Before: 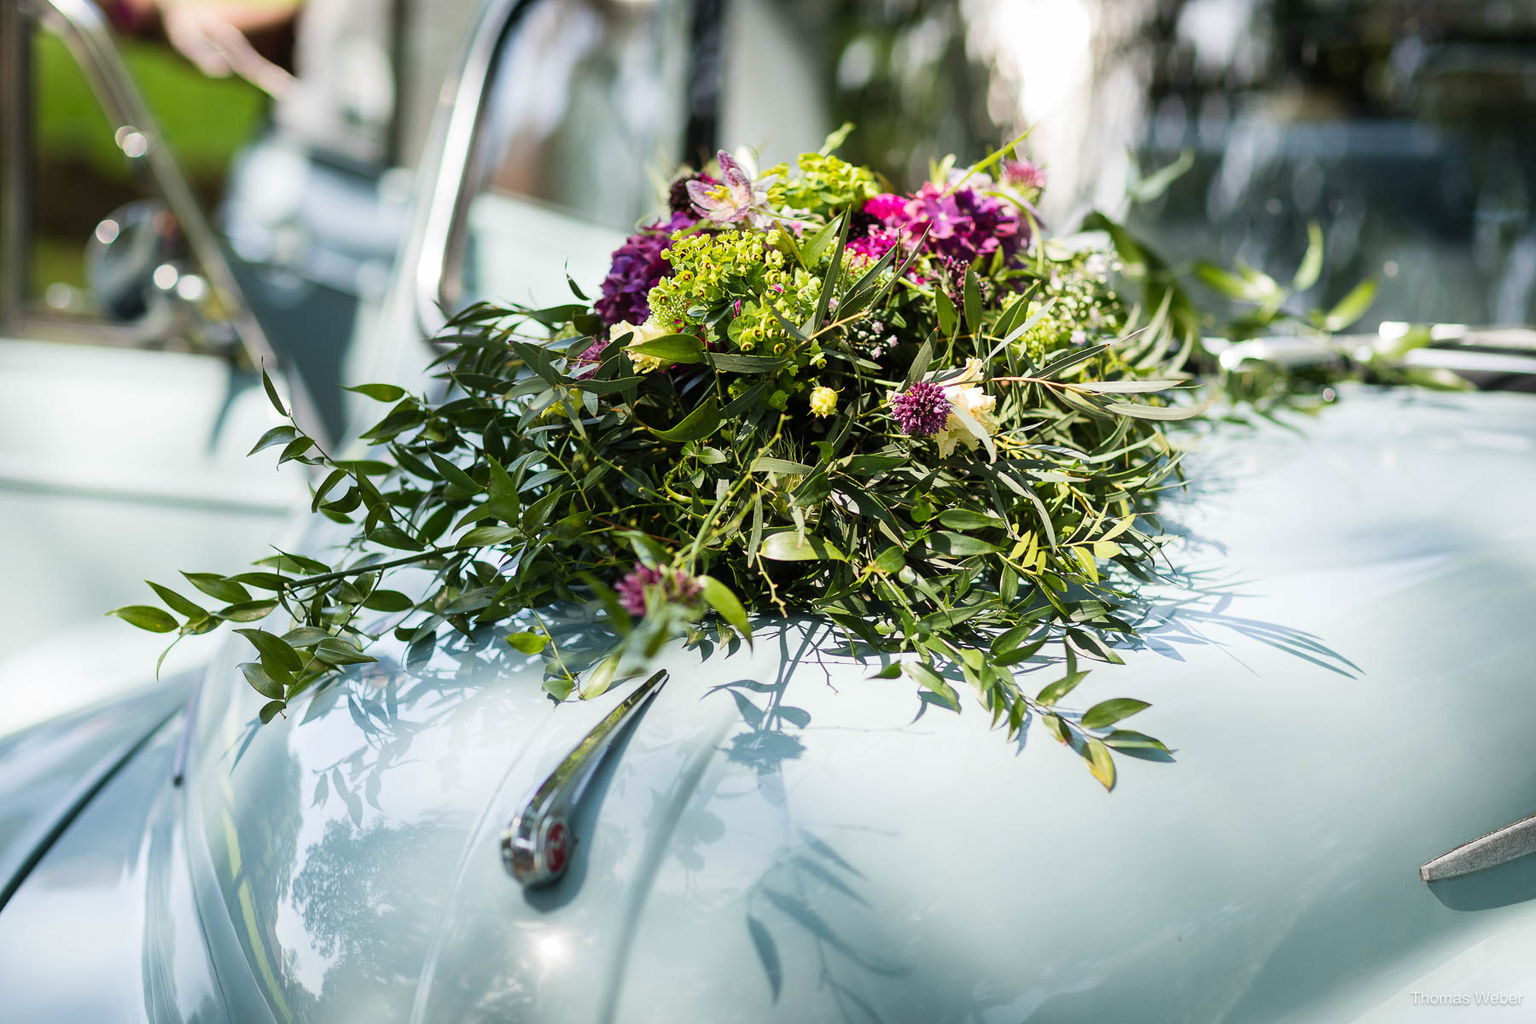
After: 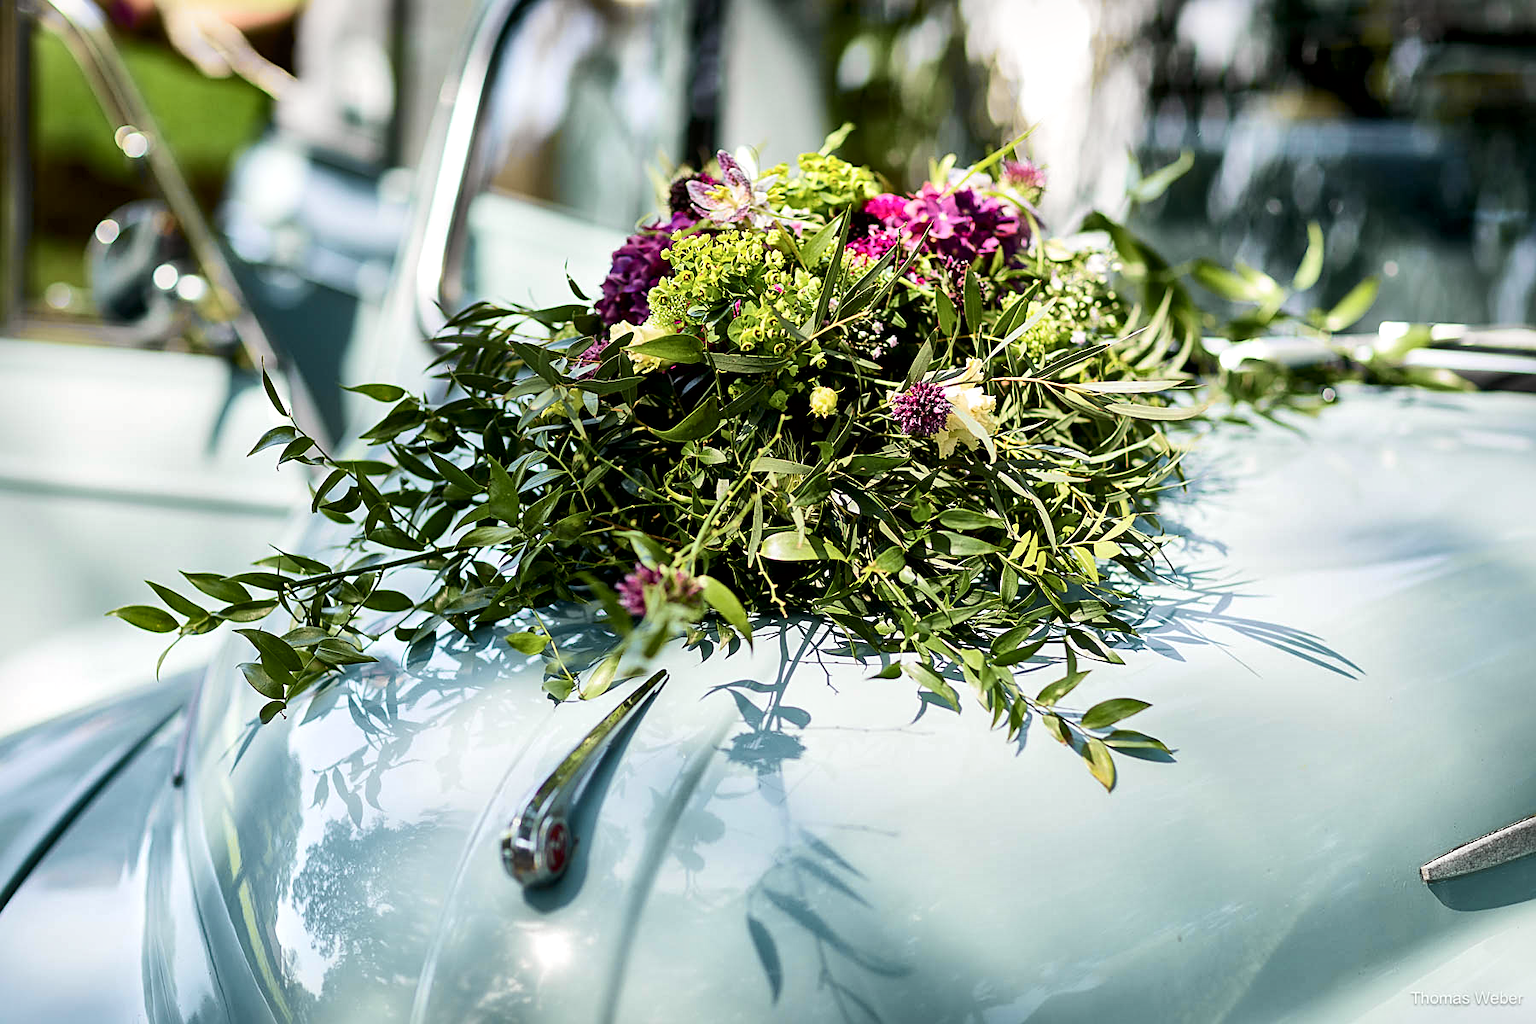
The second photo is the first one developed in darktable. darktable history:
shadows and highlights: shadows 20.55, highlights -20.99, soften with gaussian
sharpen: on, module defaults
exposure: black level correction 0.001, exposure -0.125 EV, compensate exposure bias true, compensate highlight preservation false
local contrast: mode bilateral grid, contrast 20, coarseness 50, detail 179%, midtone range 0.2
tone equalizer: on, module defaults
tone curve: curves: ch0 [(0, 0.024) (0.049, 0.038) (0.176, 0.162) (0.33, 0.331) (0.432, 0.475) (0.601, 0.665) (0.843, 0.876) (1, 1)]; ch1 [(0, 0) (0.339, 0.358) (0.445, 0.439) (0.476, 0.47) (0.504, 0.504) (0.53, 0.511) (0.557, 0.558) (0.627, 0.635) (0.728, 0.746) (1, 1)]; ch2 [(0, 0) (0.327, 0.324) (0.417, 0.44) (0.46, 0.453) (0.502, 0.504) (0.526, 0.52) (0.54, 0.564) (0.606, 0.626) (0.76, 0.75) (1, 1)], color space Lab, independent channels, preserve colors none
